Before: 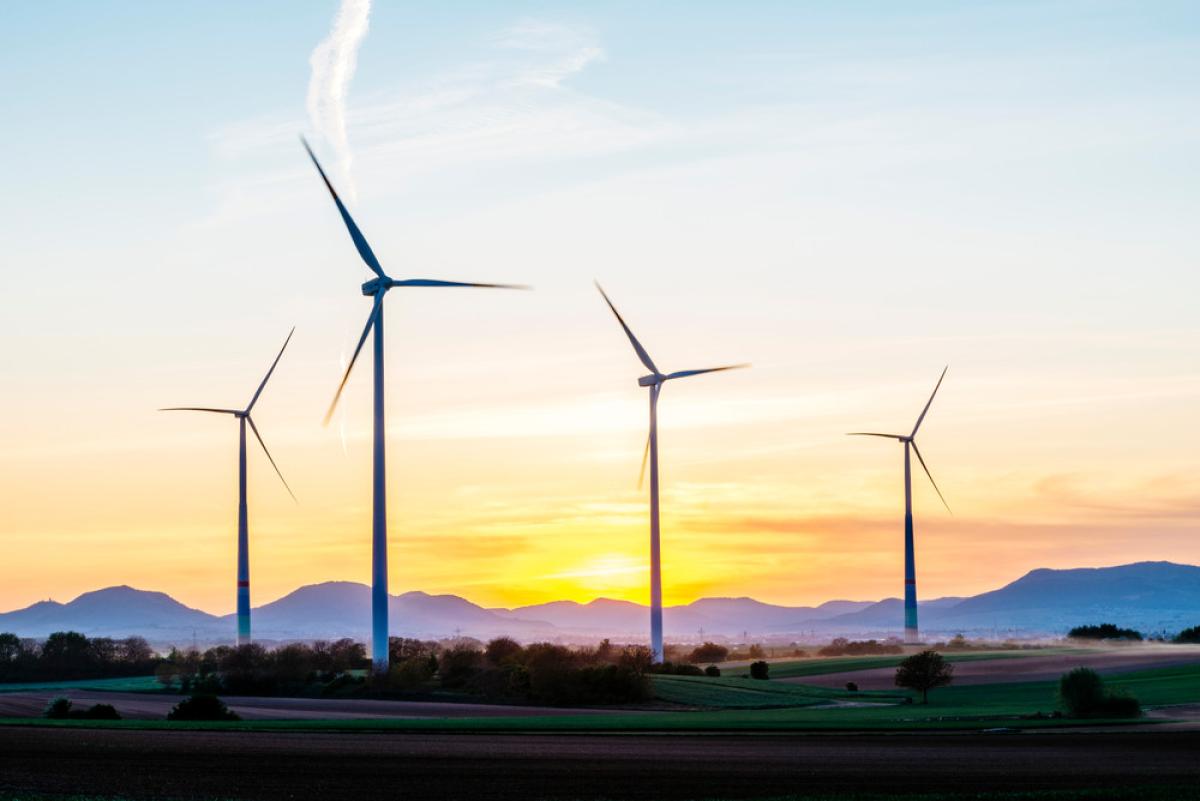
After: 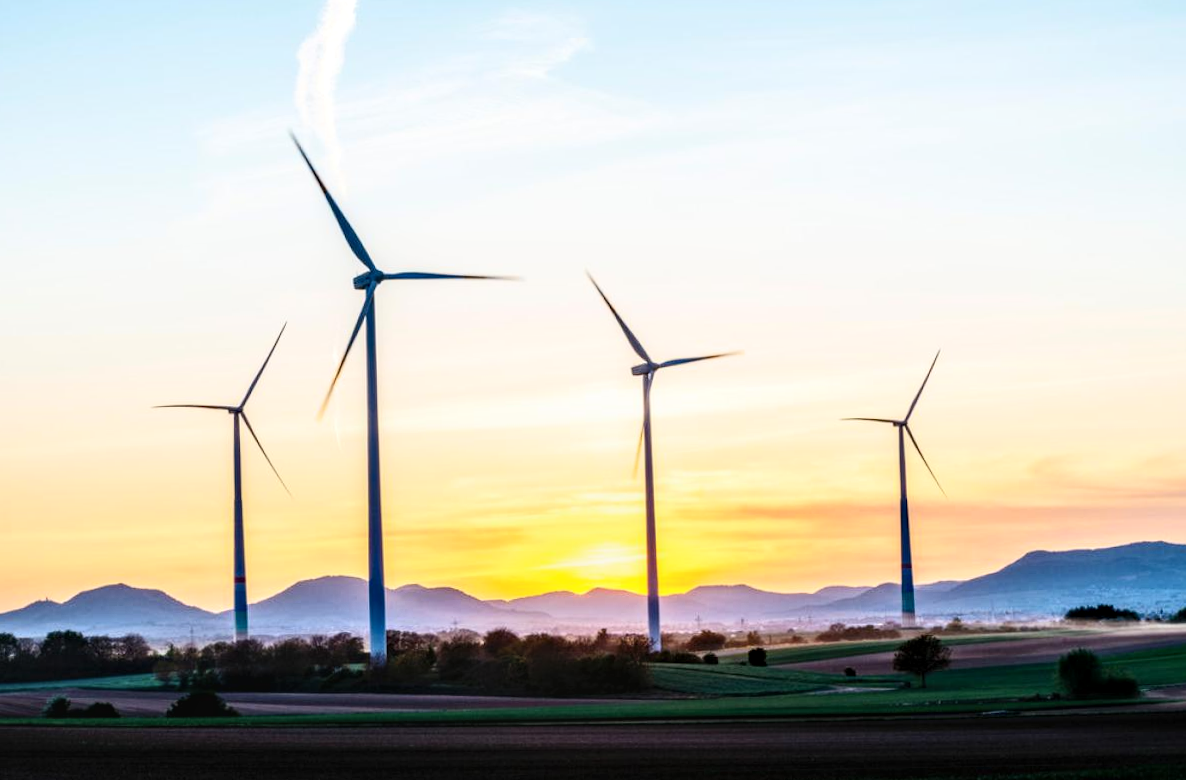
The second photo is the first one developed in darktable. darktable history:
contrast brightness saturation: contrast 0.24, brightness 0.09
exposure: black level correction 0.001, compensate highlight preservation false
rotate and perspective: rotation -1°, crop left 0.011, crop right 0.989, crop top 0.025, crop bottom 0.975
local contrast: detail 144%
